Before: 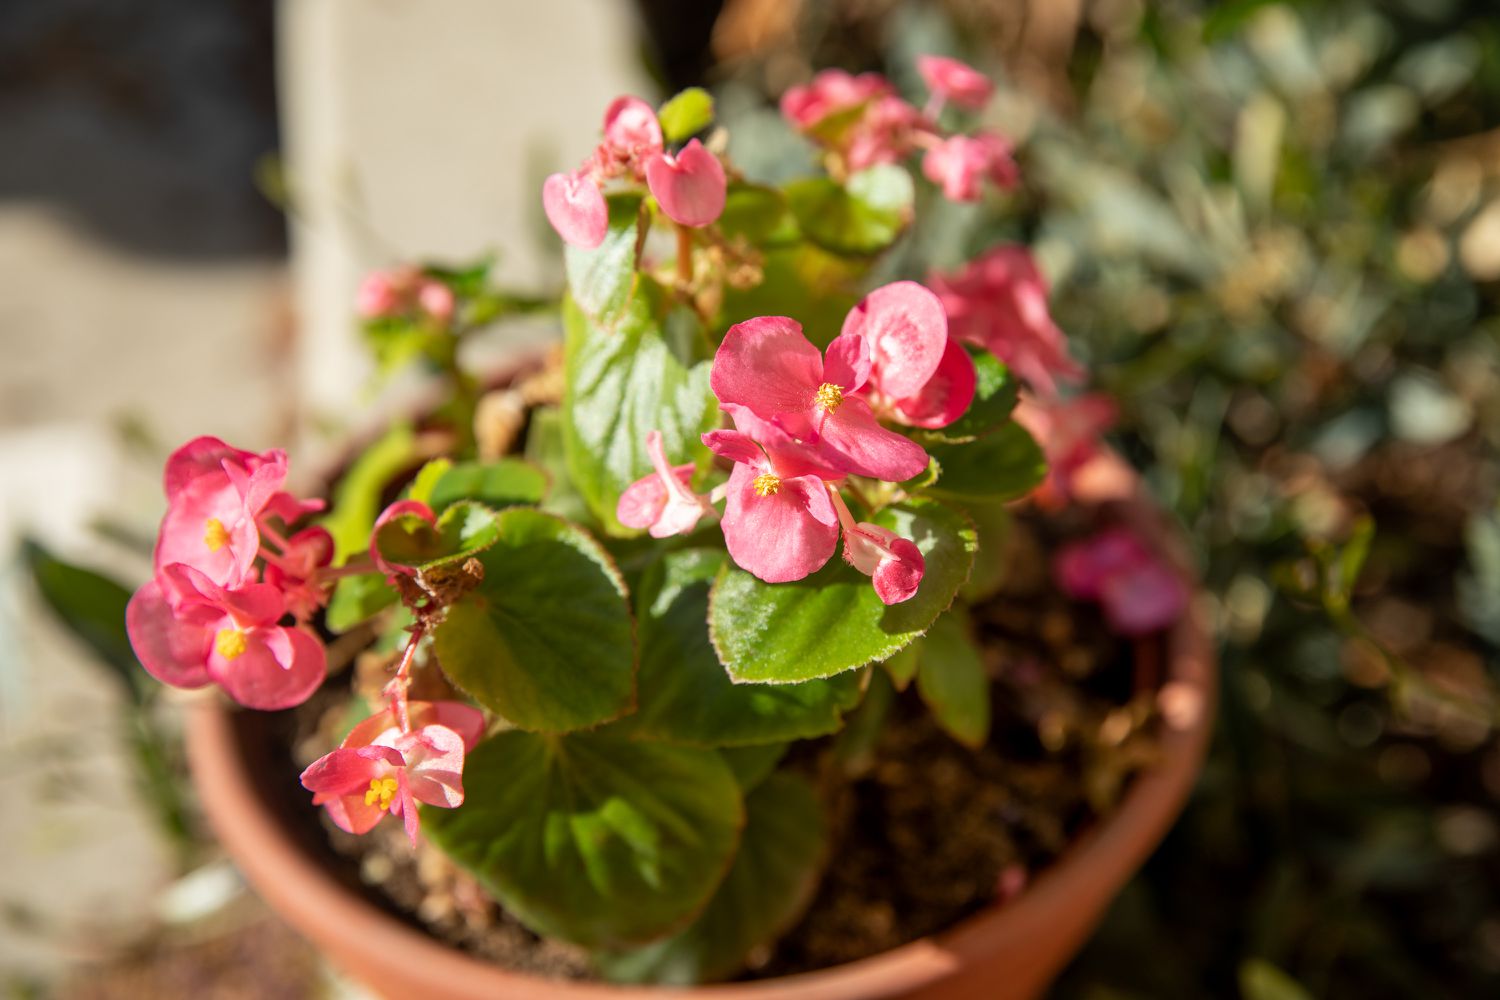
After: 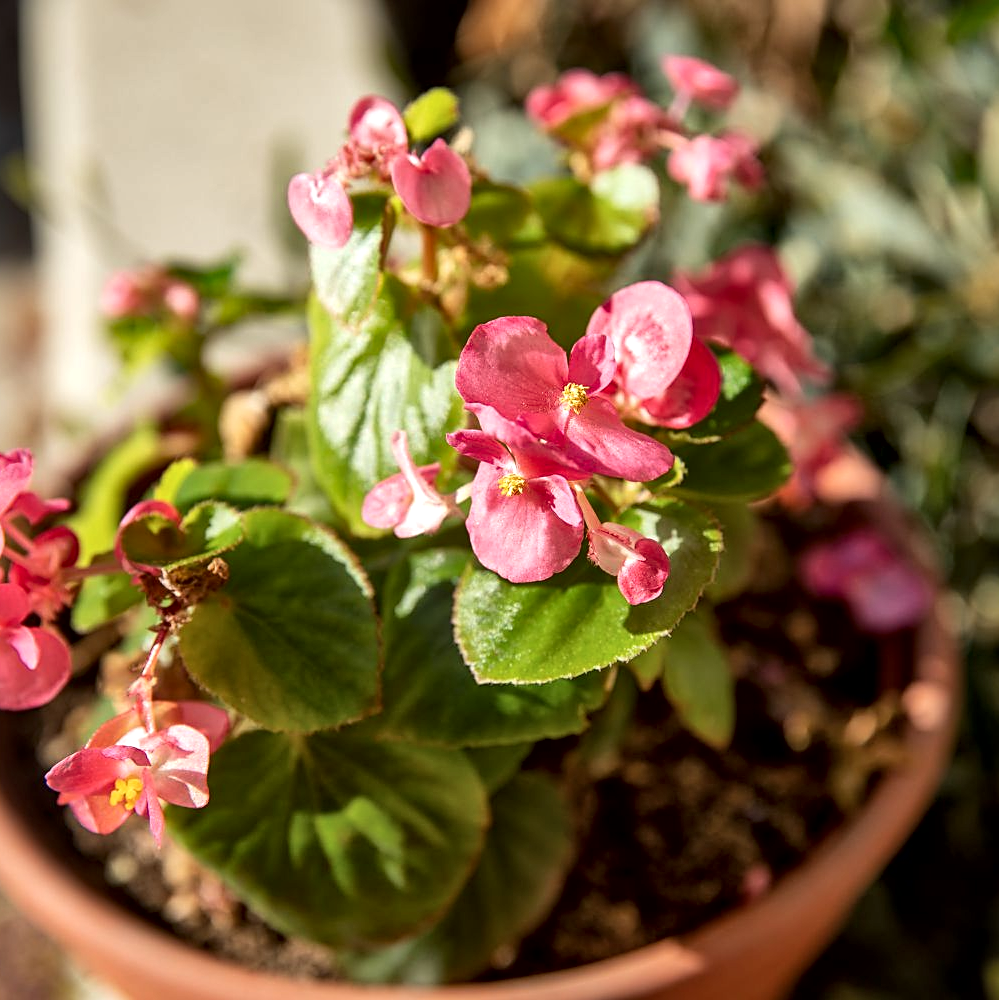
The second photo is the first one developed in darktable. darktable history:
crop: left 17.059%, right 16.285%
sharpen: on, module defaults
local contrast: mode bilateral grid, contrast 20, coarseness 50, detail 172%, midtone range 0.2
